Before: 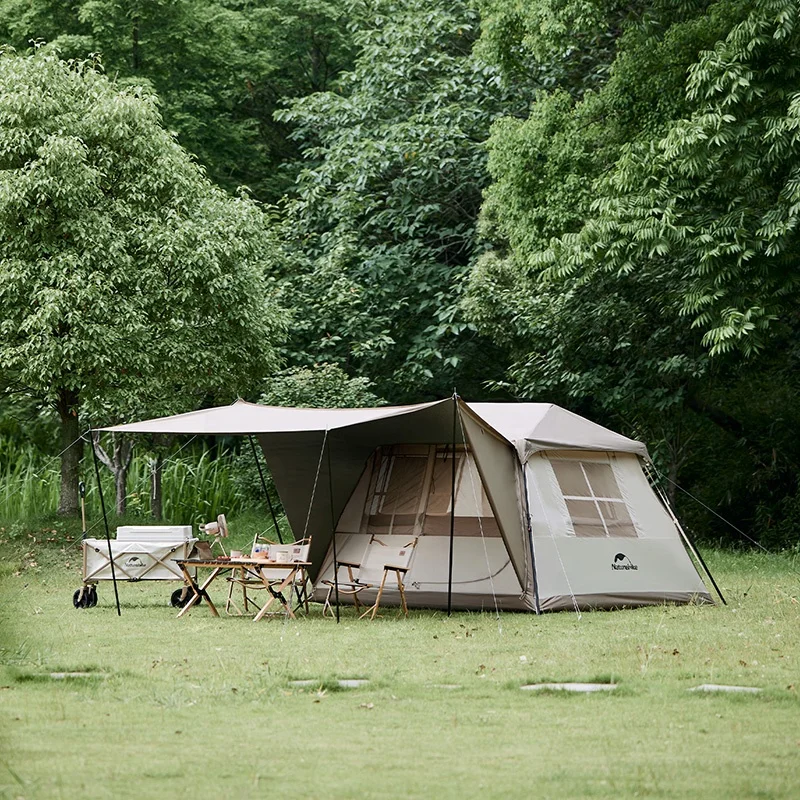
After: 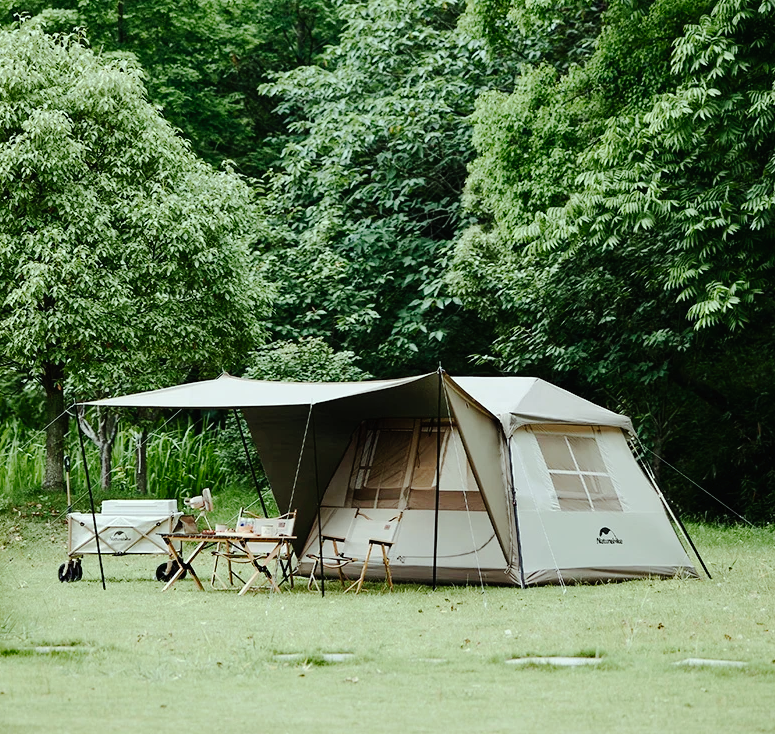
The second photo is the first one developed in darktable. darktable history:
color correction: highlights a* -6.69, highlights b* 0.49
tone curve: curves: ch0 [(0, 0) (0.003, 0.012) (0.011, 0.014) (0.025, 0.019) (0.044, 0.028) (0.069, 0.039) (0.1, 0.056) (0.136, 0.093) (0.177, 0.147) (0.224, 0.214) (0.277, 0.29) (0.335, 0.381) (0.399, 0.476) (0.468, 0.557) (0.543, 0.635) (0.623, 0.697) (0.709, 0.764) (0.801, 0.831) (0.898, 0.917) (1, 1)], preserve colors none
crop: left 1.964%, top 3.251%, right 1.122%, bottom 4.933%
